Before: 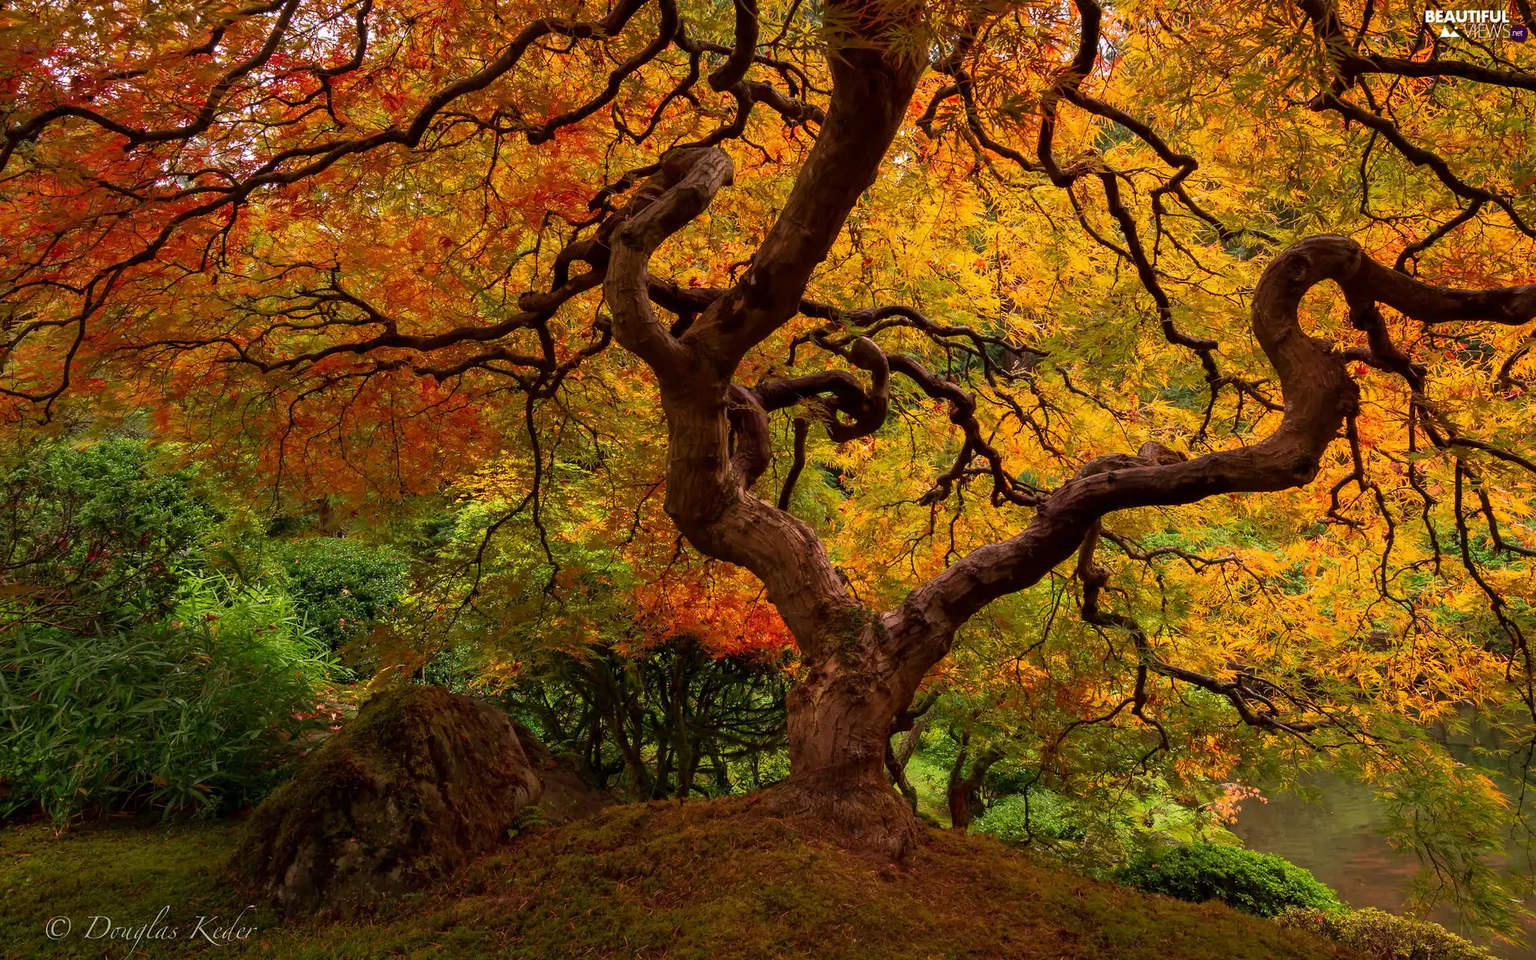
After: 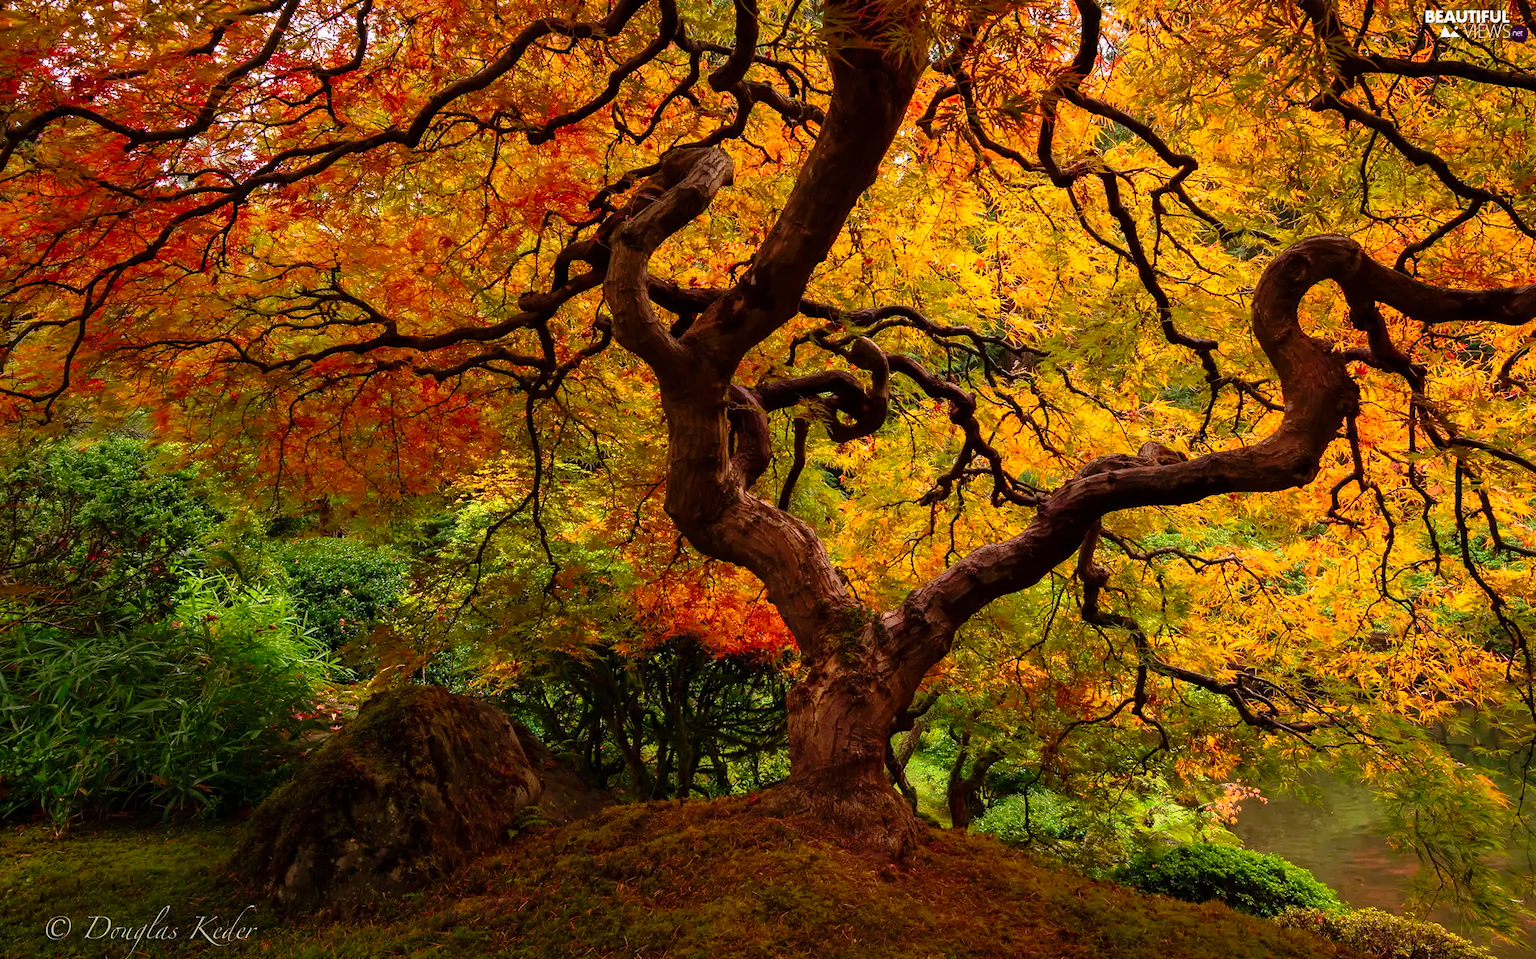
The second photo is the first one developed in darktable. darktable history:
crop: bottom 0.062%
tone curve: curves: ch0 [(0, 0) (0.105, 0.068) (0.195, 0.162) (0.283, 0.283) (0.384, 0.404) (0.485, 0.531) (0.638, 0.681) (0.795, 0.879) (1, 0.977)]; ch1 [(0, 0) (0.161, 0.092) (0.35, 0.33) (0.379, 0.401) (0.456, 0.469) (0.504, 0.501) (0.512, 0.523) (0.58, 0.597) (0.635, 0.646) (1, 1)]; ch2 [(0, 0) (0.371, 0.362) (0.437, 0.437) (0.5, 0.5) (0.53, 0.523) (0.56, 0.58) (0.622, 0.606) (1, 1)], preserve colors none
